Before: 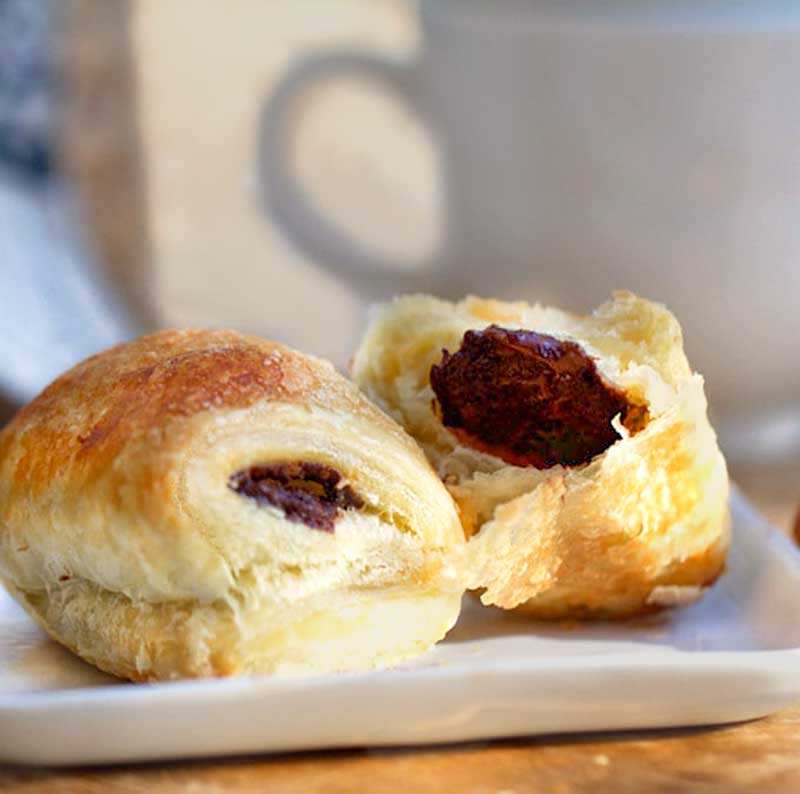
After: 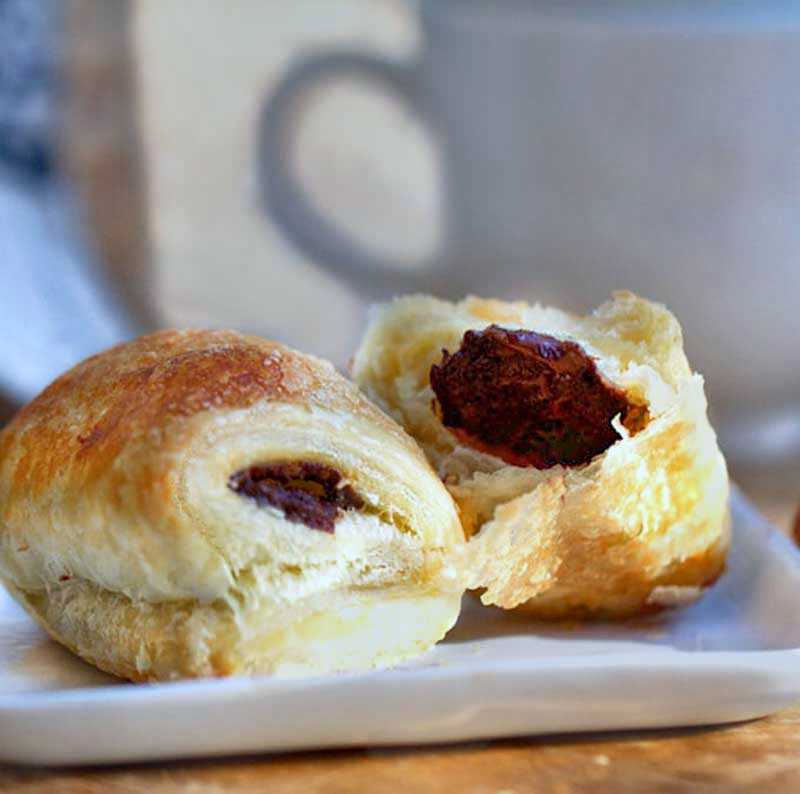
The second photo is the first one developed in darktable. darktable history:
exposure: exposure -0.072 EV, compensate highlight preservation false
shadows and highlights: shadows 60, highlights -60.23, soften with gaussian
color calibration: x 0.37, y 0.382, temperature 4313.32 K
